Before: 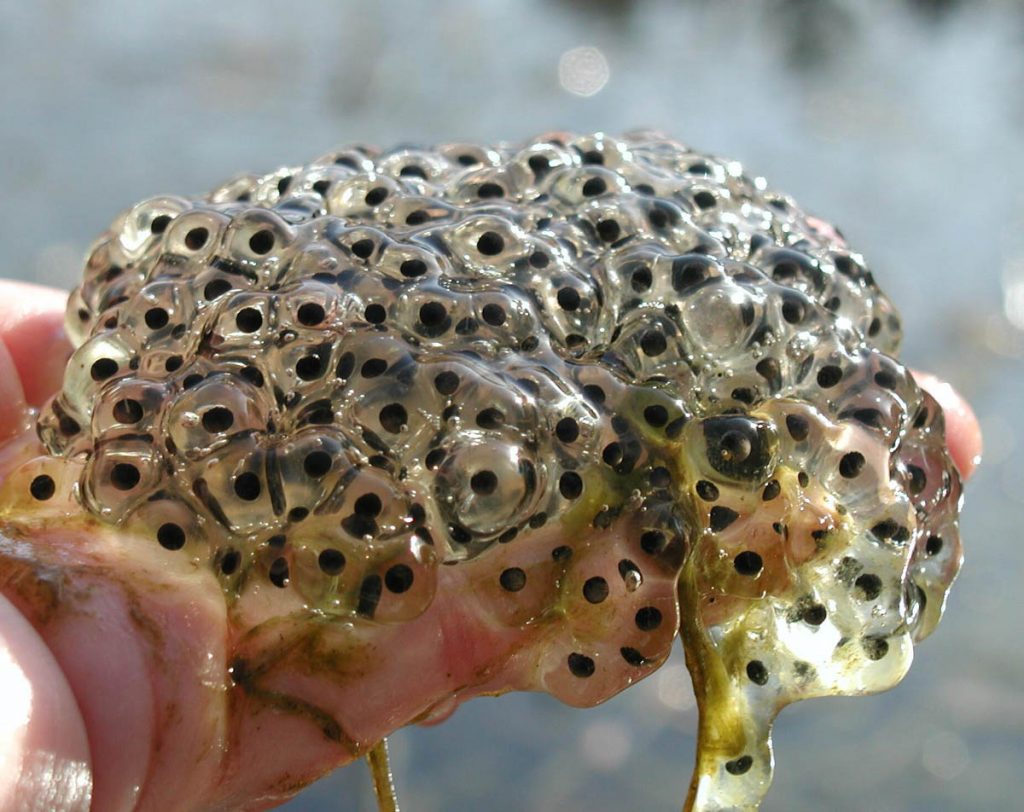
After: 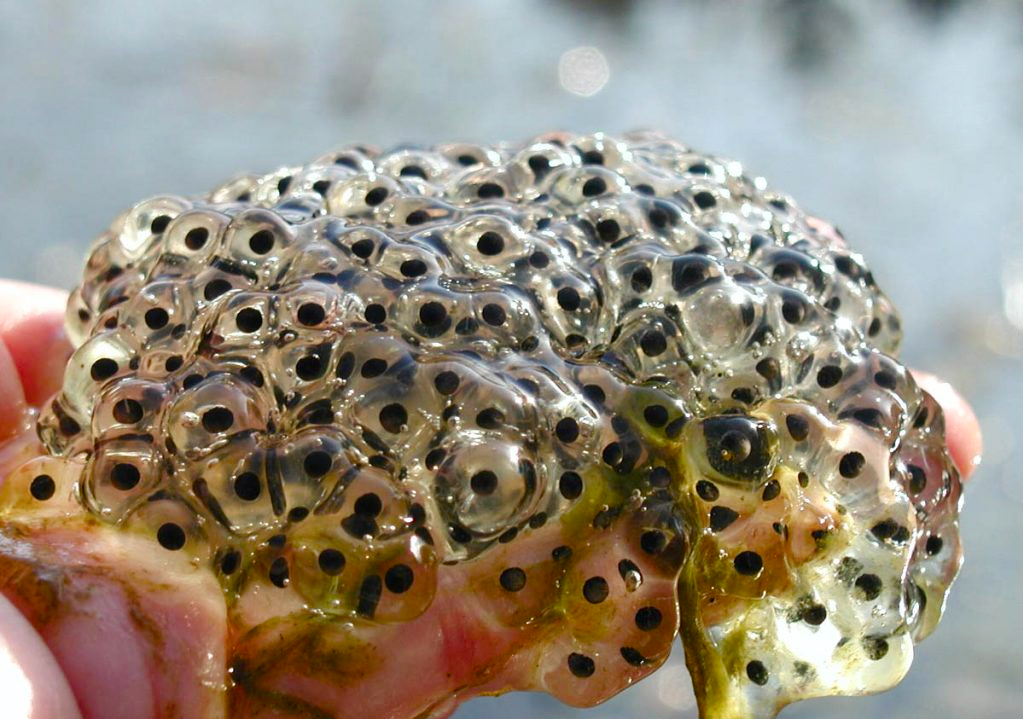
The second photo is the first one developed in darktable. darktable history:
crop and rotate: top 0%, bottom 11.437%
color balance rgb: shadows lift › chroma 3.152%, shadows lift › hue 277.84°, perceptual saturation grading › global saturation 20%, perceptual saturation grading › highlights -24.788%, perceptual saturation grading › shadows 49.272%
color correction: highlights b* -0.028, saturation 0.983
contrast brightness saturation: contrast 0.152, brightness 0.048
